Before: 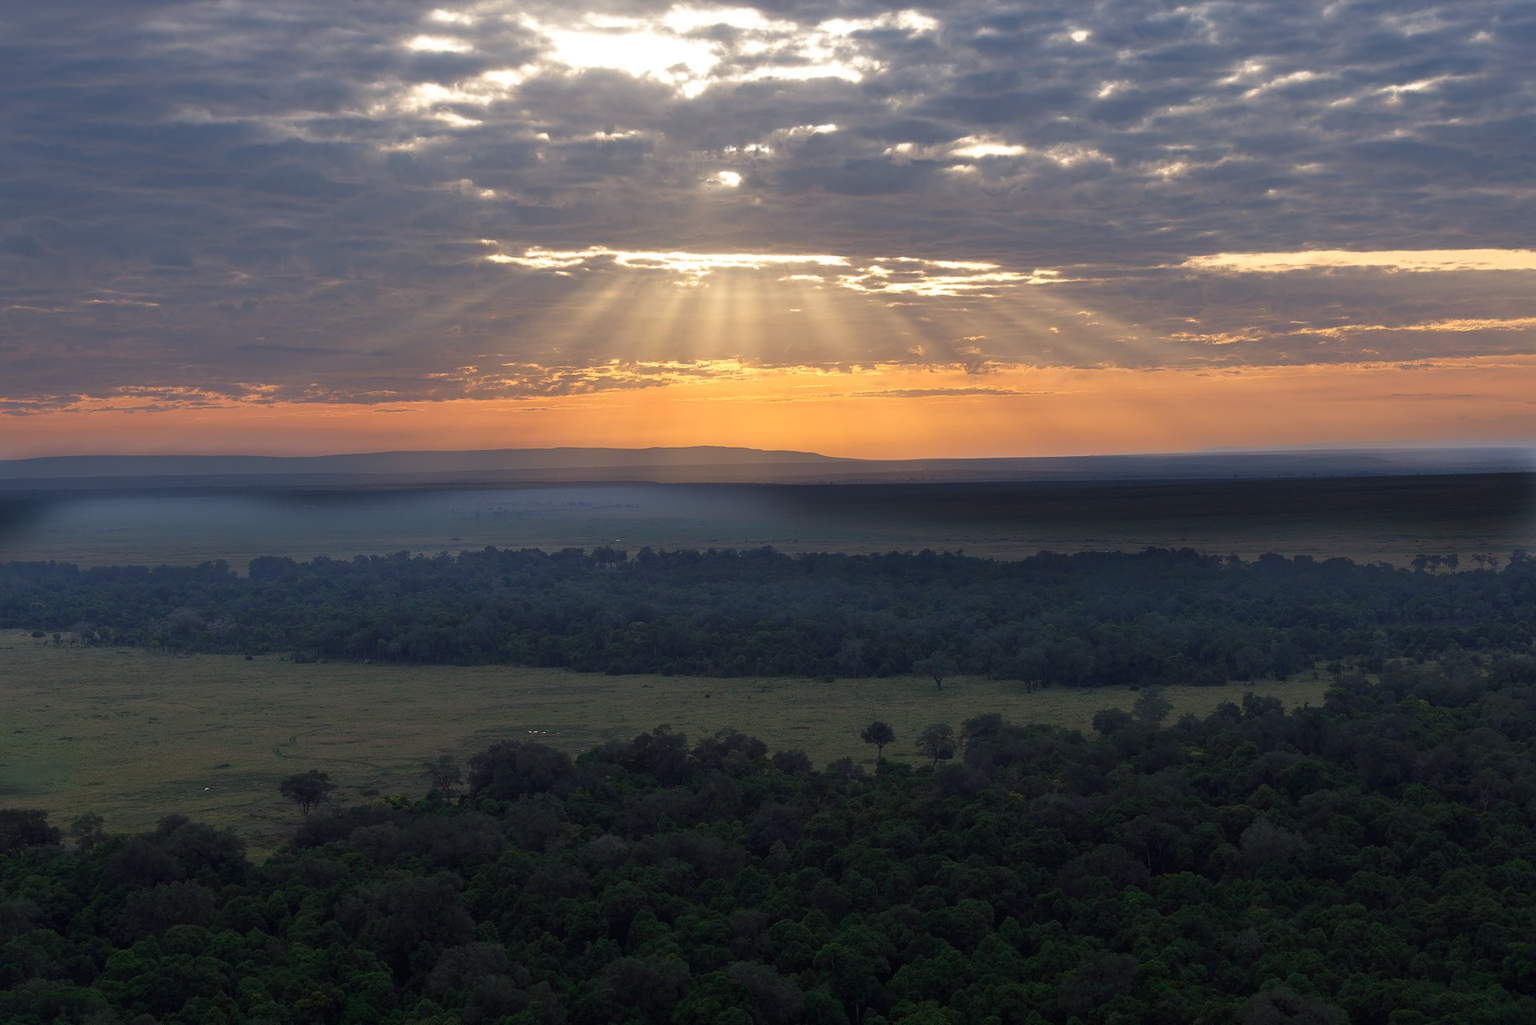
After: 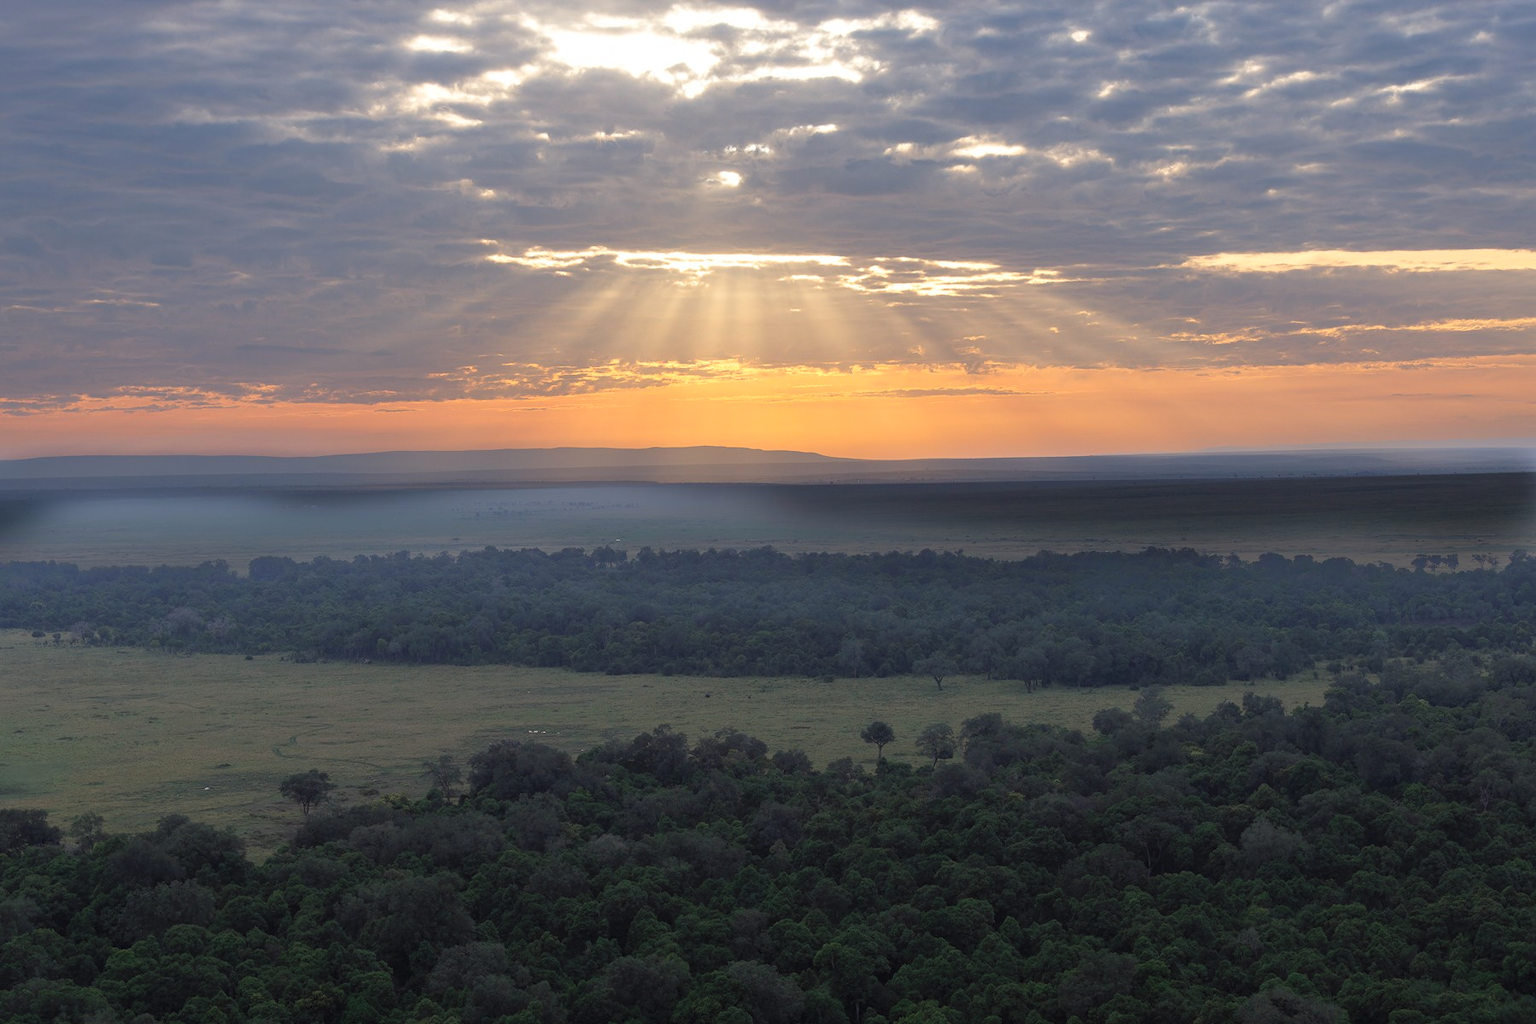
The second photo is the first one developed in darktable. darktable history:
contrast brightness saturation: brightness 0.15
